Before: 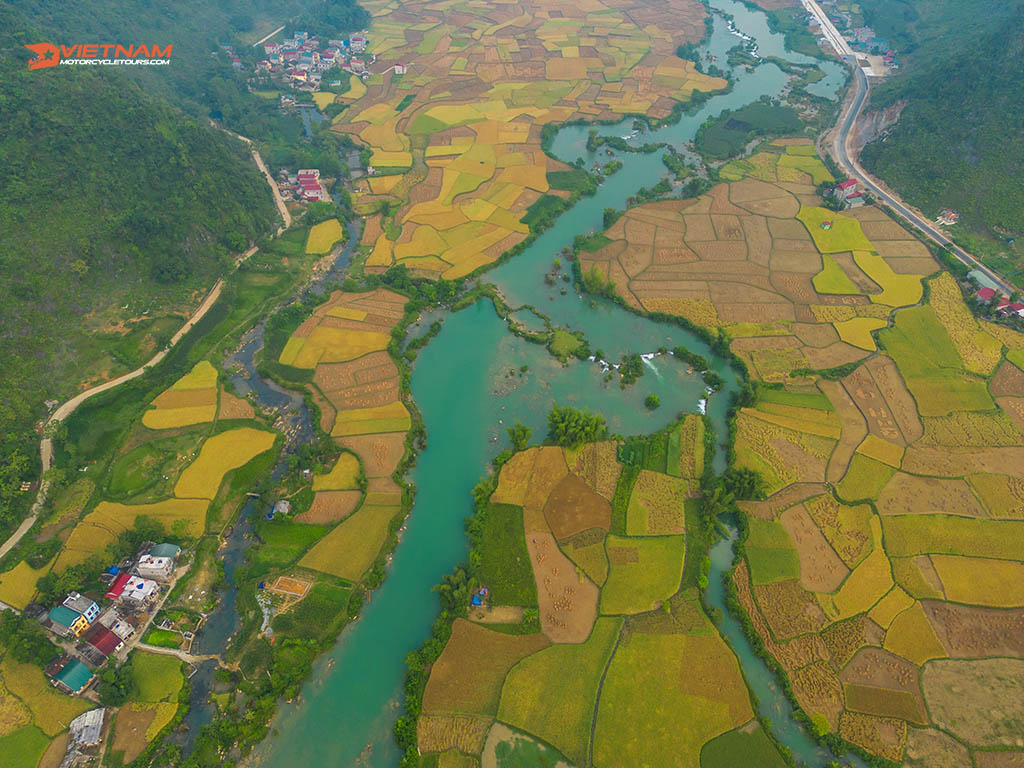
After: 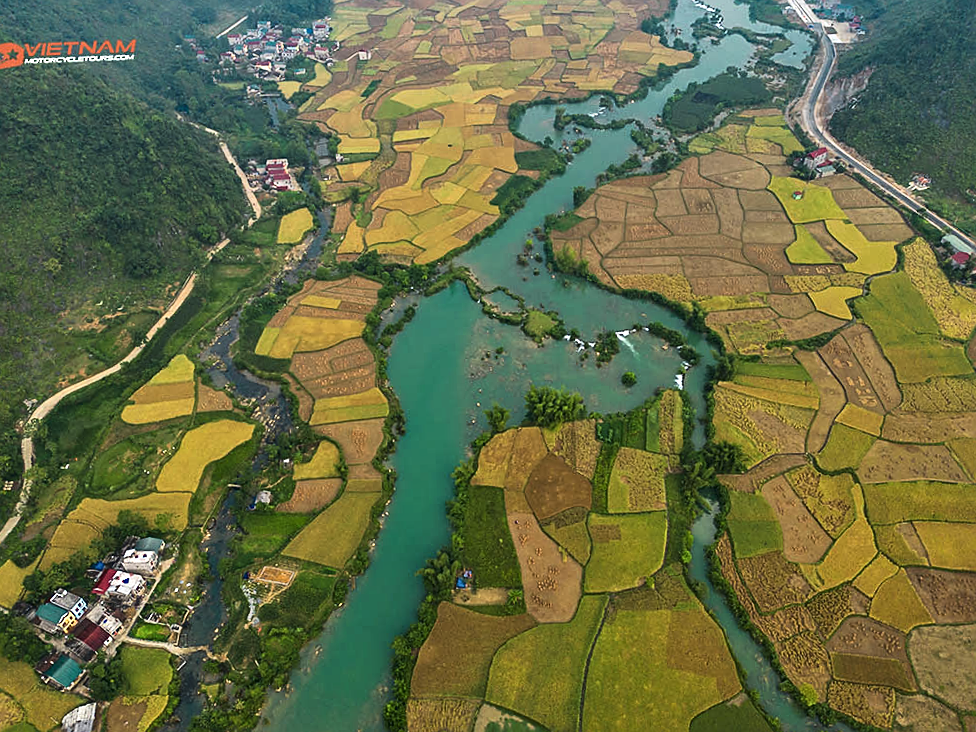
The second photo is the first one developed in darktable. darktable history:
rotate and perspective: rotation -2.12°, lens shift (vertical) 0.009, lens shift (horizontal) -0.008, automatic cropping original format, crop left 0.036, crop right 0.964, crop top 0.05, crop bottom 0.959
contrast equalizer: y [[0.545, 0.572, 0.59, 0.59, 0.571, 0.545], [0.5 ×6], [0.5 ×6], [0 ×6], [0 ×6]]
sharpen: on, module defaults
tone curve: curves: ch0 [(0.016, 0.011) (0.204, 0.146) (0.515, 0.476) (0.78, 0.795) (1, 0.981)], color space Lab, linked channels, preserve colors none
